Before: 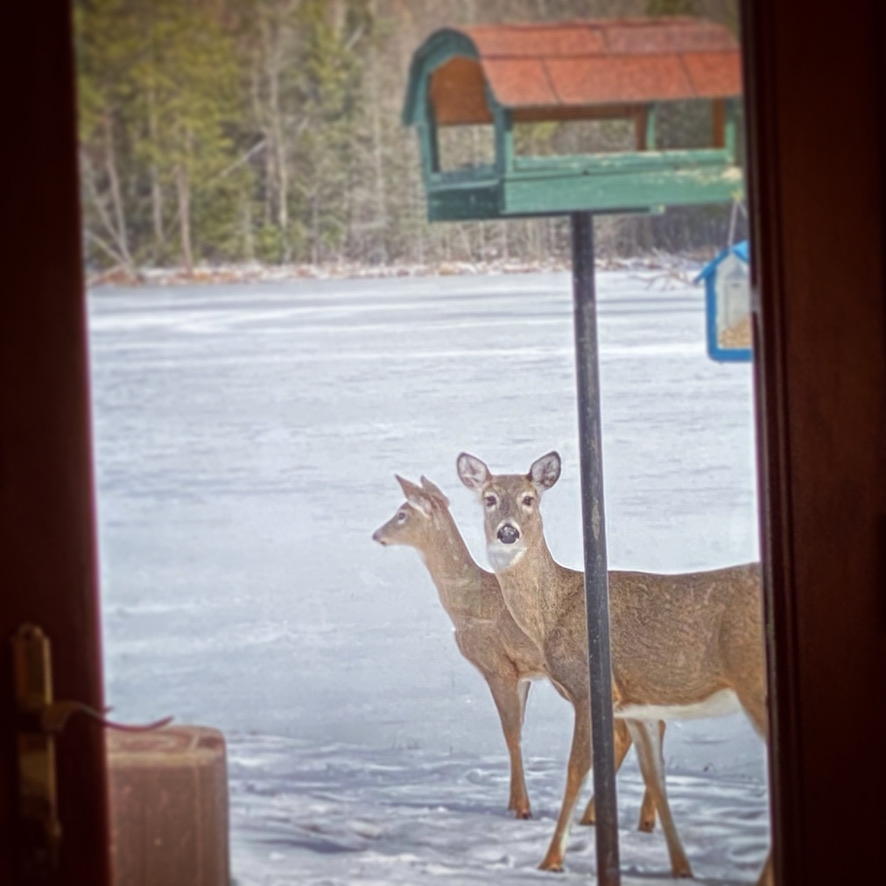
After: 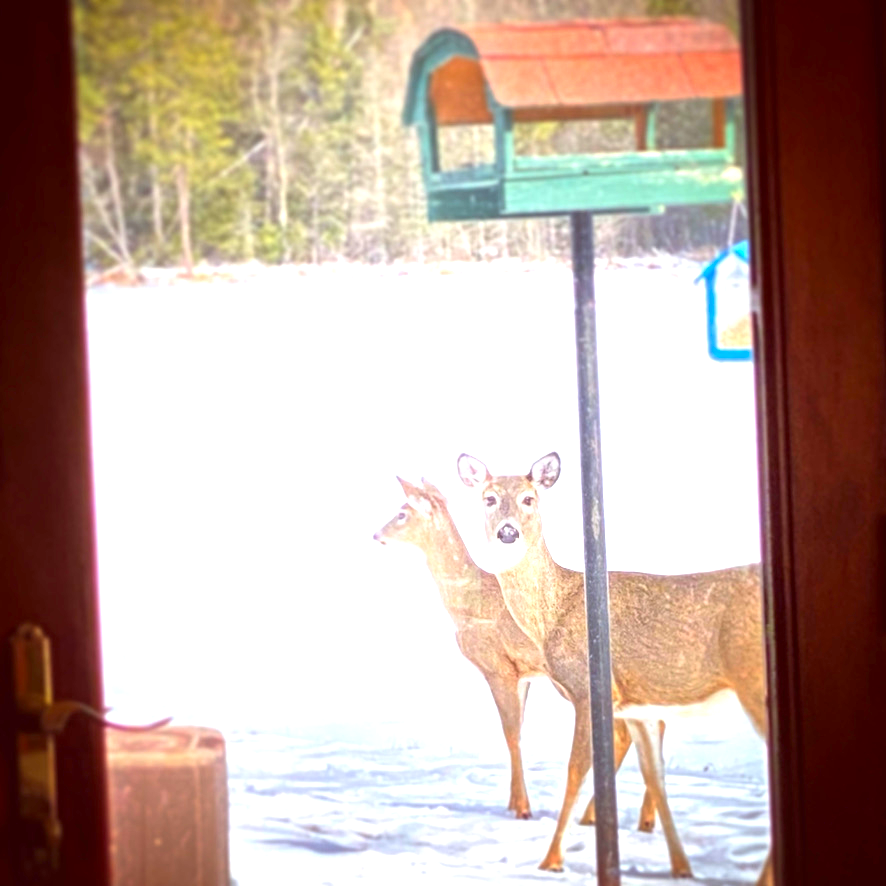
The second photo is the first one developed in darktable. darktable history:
exposure: black level correction 0, exposure 1.379 EV, compensate exposure bias true, compensate highlight preservation false
color correction: saturation 1.32
